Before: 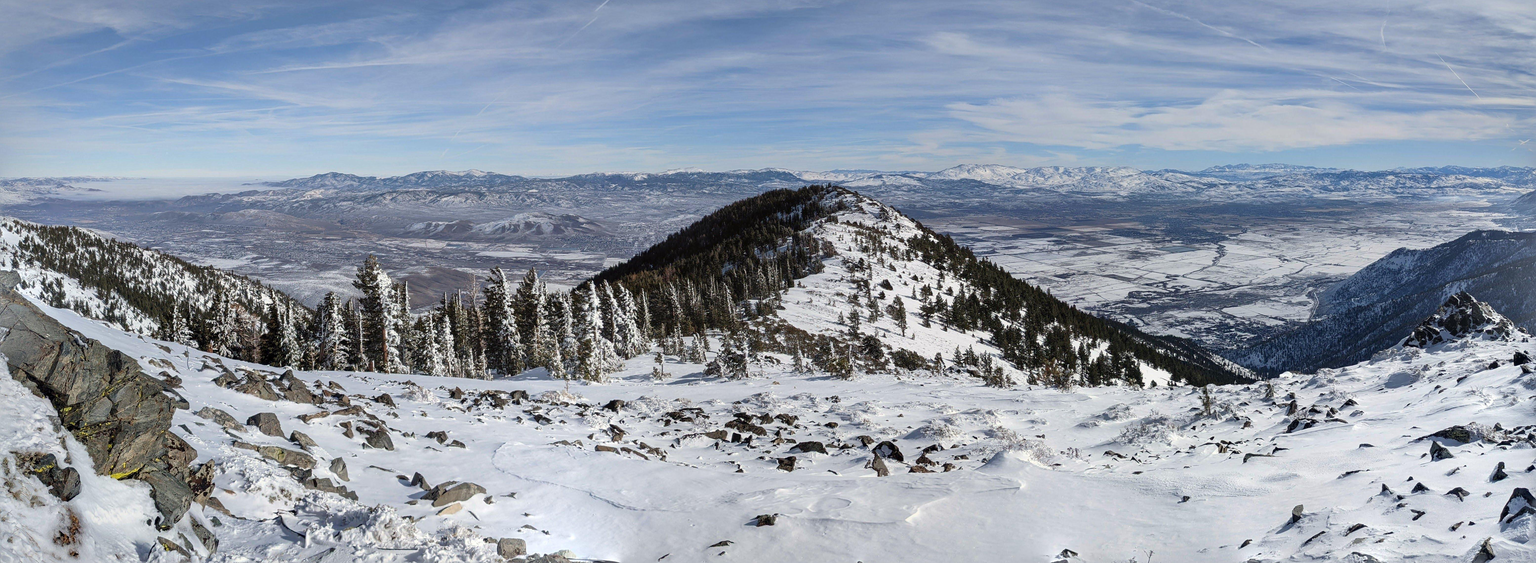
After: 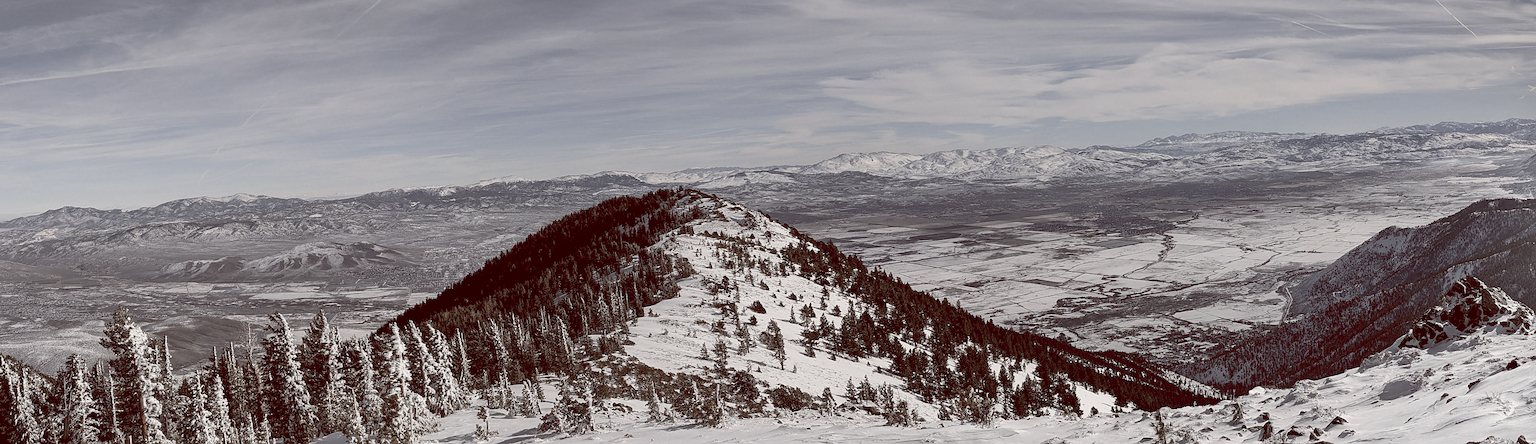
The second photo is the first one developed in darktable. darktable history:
sharpen: on, module defaults
crop: left 18.38%, top 11.092%, right 2.134%, bottom 33.217%
color balance rgb: shadows lift › luminance 1%, shadows lift › chroma 0.2%, shadows lift › hue 20°, power › luminance 1%, power › chroma 0.4%, power › hue 34°, highlights gain › luminance 0.8%, highlights gain › chroma 0.4%, highlights gain › hue 44°, global offset › chroma 0.4%, global offset › hue 34°, white fulcrum 0.08 EV, linear chroma grading › shadows -7%, linear chroma grading › highlights -7%, linear chroma grading › global chroma -10%, linear chroma grading › mid-tones -8%, perceptual saturation grading › global saturation -28%, perceptual saturation grading › highlights -20%, perceptual saturation grading › mid-tones -24%, perceptual saturation grading › shadows -24%, perceptual brilliance grading › global brilliance -1%, perceptual brilliance grading › highlights -1%, perceptual brilliance grading › mid-tones -1%, perceptual brilliance grading › shadows -1%, global vibrance -17%, contrast -6%
rotate and perspective: rotation -3.18°, automatic cropping off
exposure: black level correction 0.009, exposure 0.014 EV, compensate highlight preservation false
